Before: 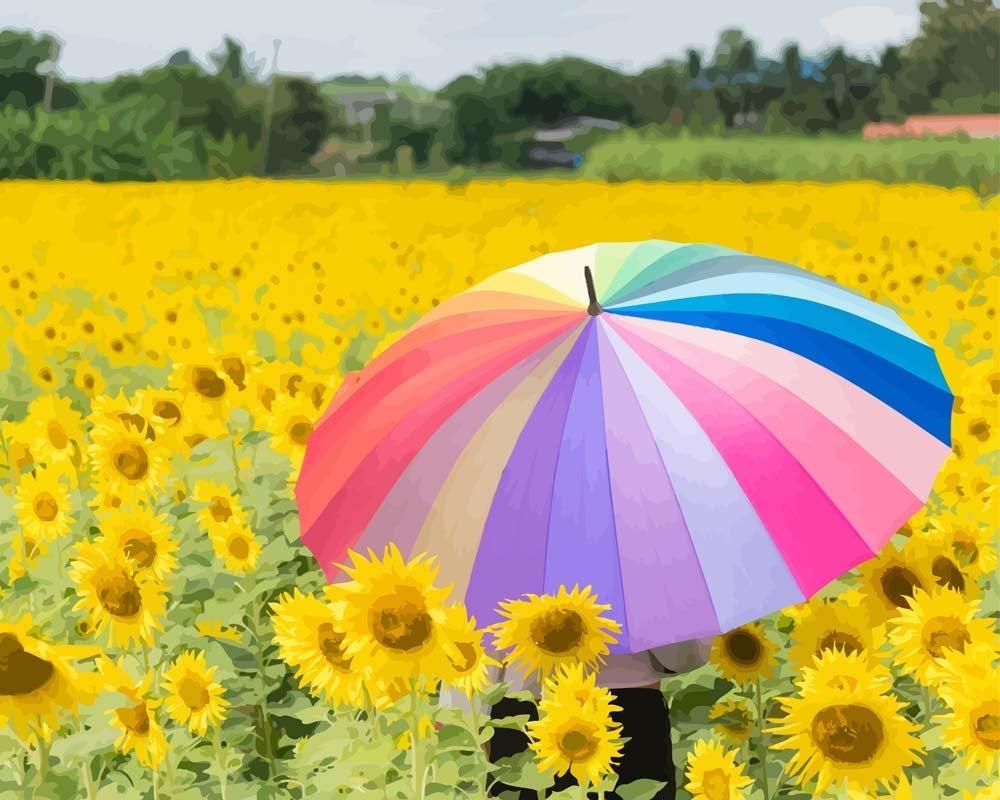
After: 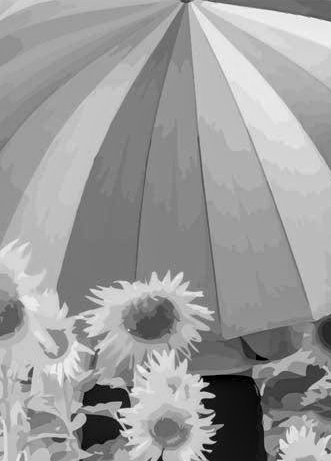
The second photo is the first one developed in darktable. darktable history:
local contrast: on, module defaults
crop: left 40.878%, top 39.176%, right 25.993%, bottom 3.081%
monochrome: on, module defaults
haze removal: compatibility mode true, adaptive false
